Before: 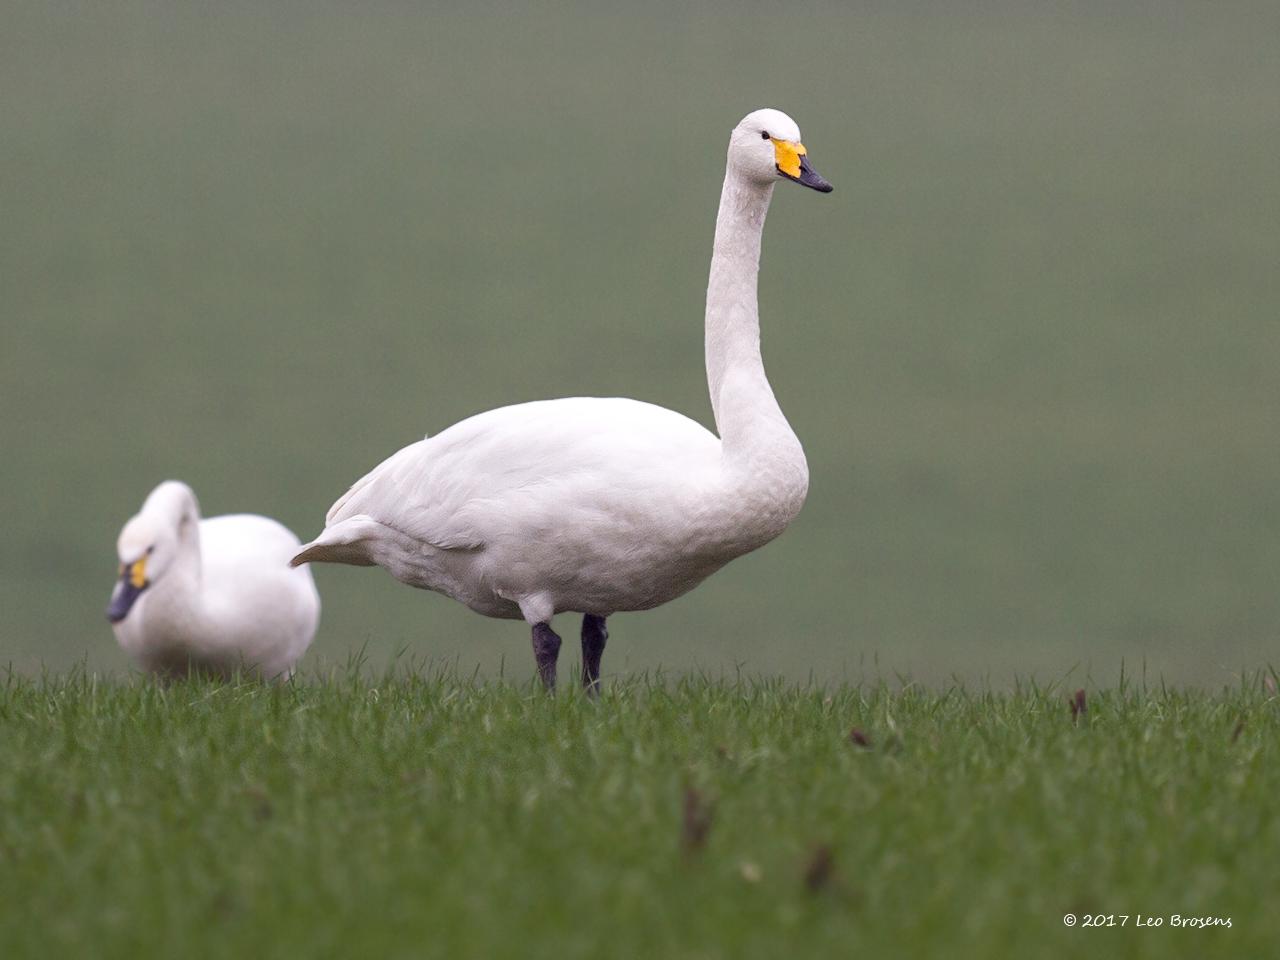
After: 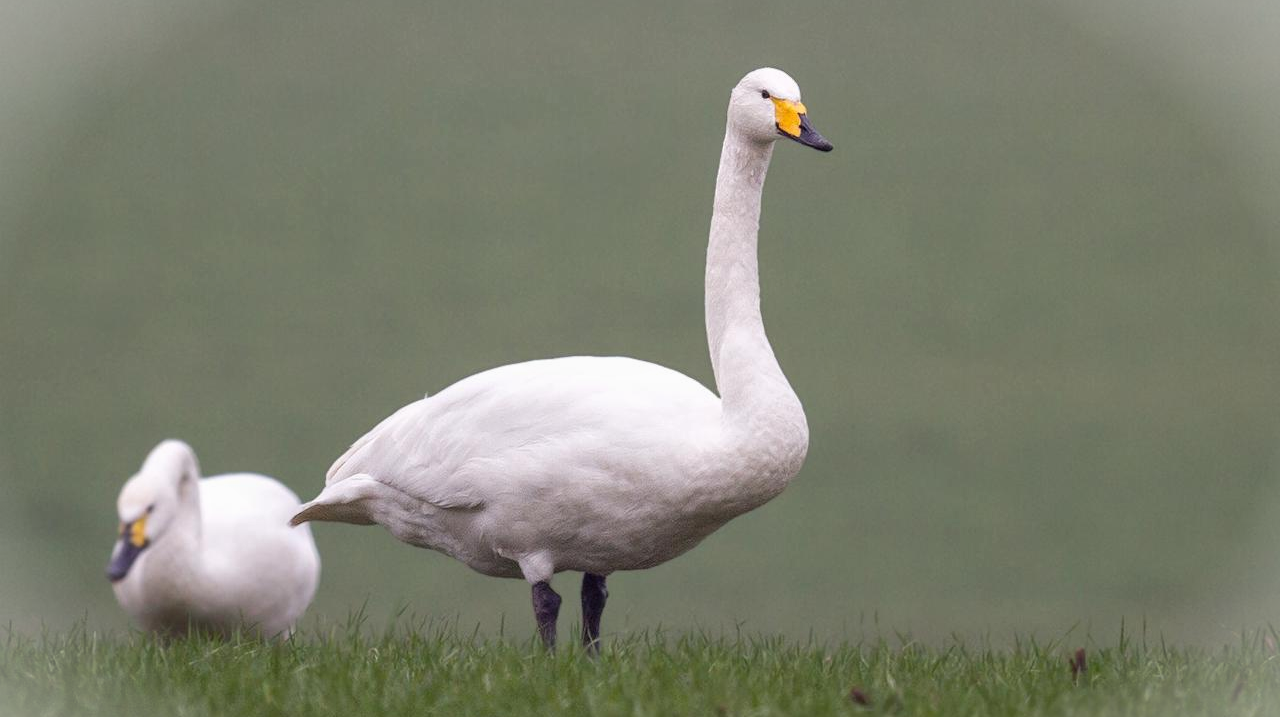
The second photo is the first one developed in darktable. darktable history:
crop: top 4.299%, bottom 20.929%
local contrast: detail 109%
vignetting: fall-off start 100.08%, brightness 0.303, saturation -0.002, width/height ratio 1.308, unbound false
